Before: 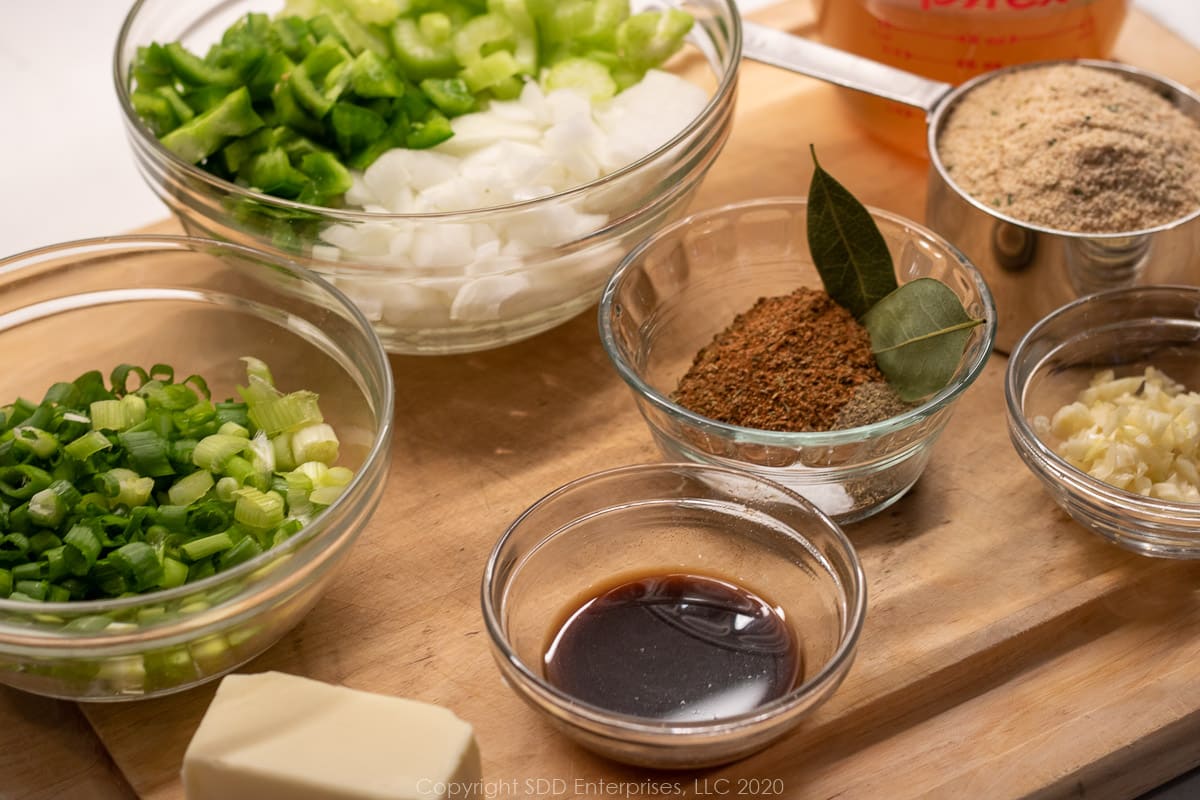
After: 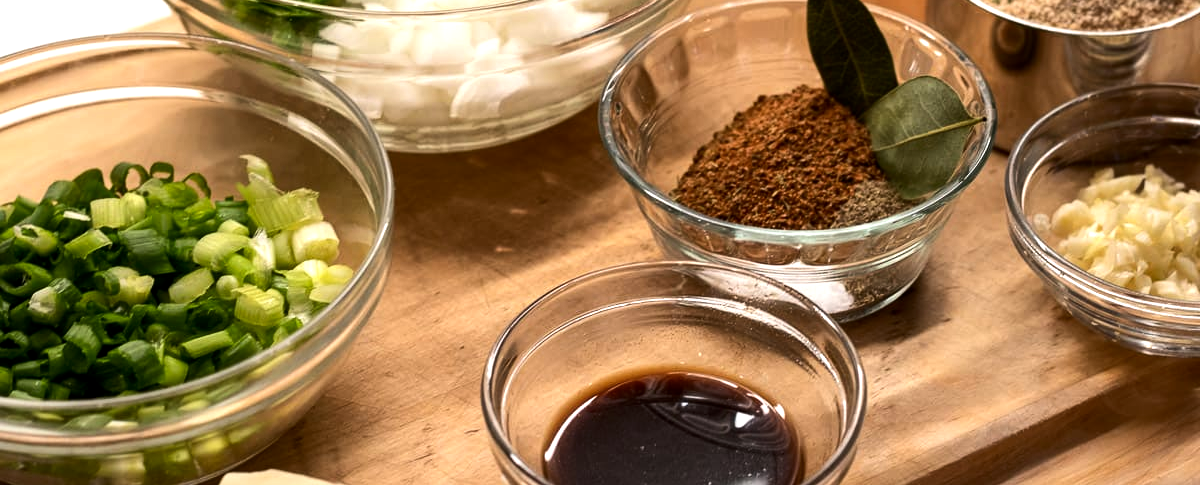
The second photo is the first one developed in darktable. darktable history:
contrast brightness saturation: contrast 0.03, brightness -0.04
color balance: mode lift, gamma, gain (sRGB), lift [0.97, 1, 1, 1], gamma [1.03, 1, 1, 1]
tone equalizer: -8 EV -0.75 EV, -7 EV -0.7 EV, -6 EV -0.6 EV, -5 EV -0.4 EV, -3 EV 0.4 EV, -2 EV 0.6 EV, -1 EV 0.7 EV, +0 EV 0.75 EV, edges refinement/feathering 500, mask exposure compensation -1.57 EV, preserve details no
crop and rotate: top 25.357%, bottom 13.942%
